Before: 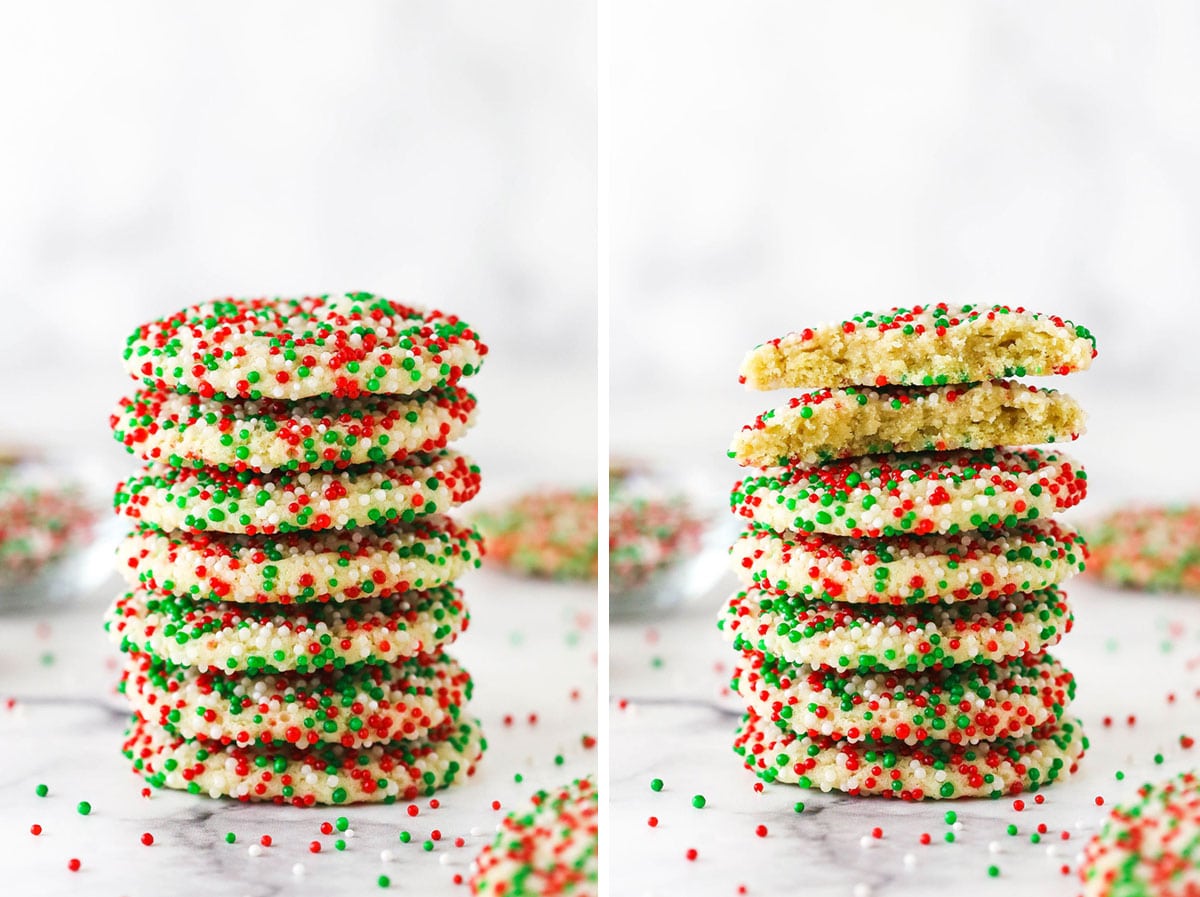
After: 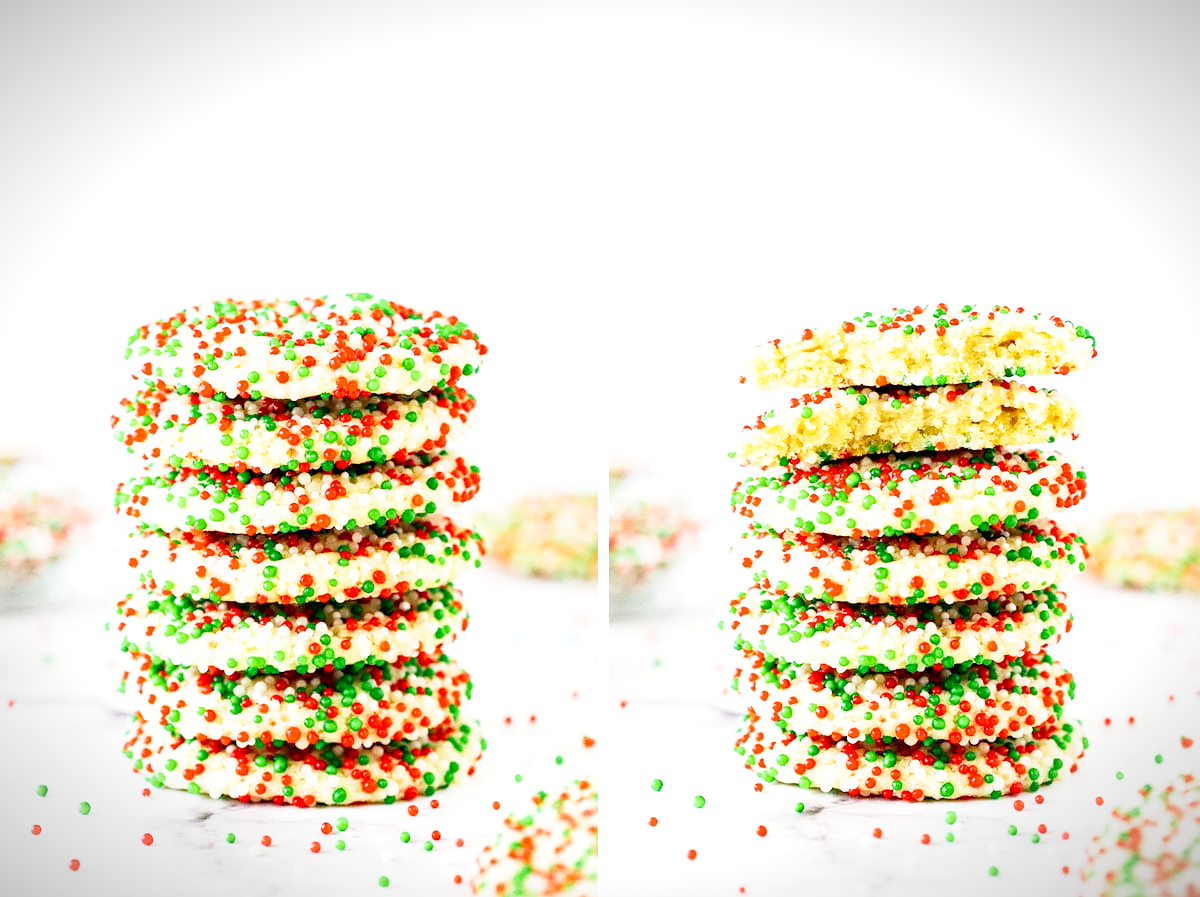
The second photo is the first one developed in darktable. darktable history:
vignetting: fall-off start 100.43%, width/height ratio 1.304
base curve: curves: ch0 [(0, 0) (0.028, 0.03) (0.105, 0.232) (0.387, 0.748) (0.754, 0.968) (1, 1)], fusion 1, preserve colors none
